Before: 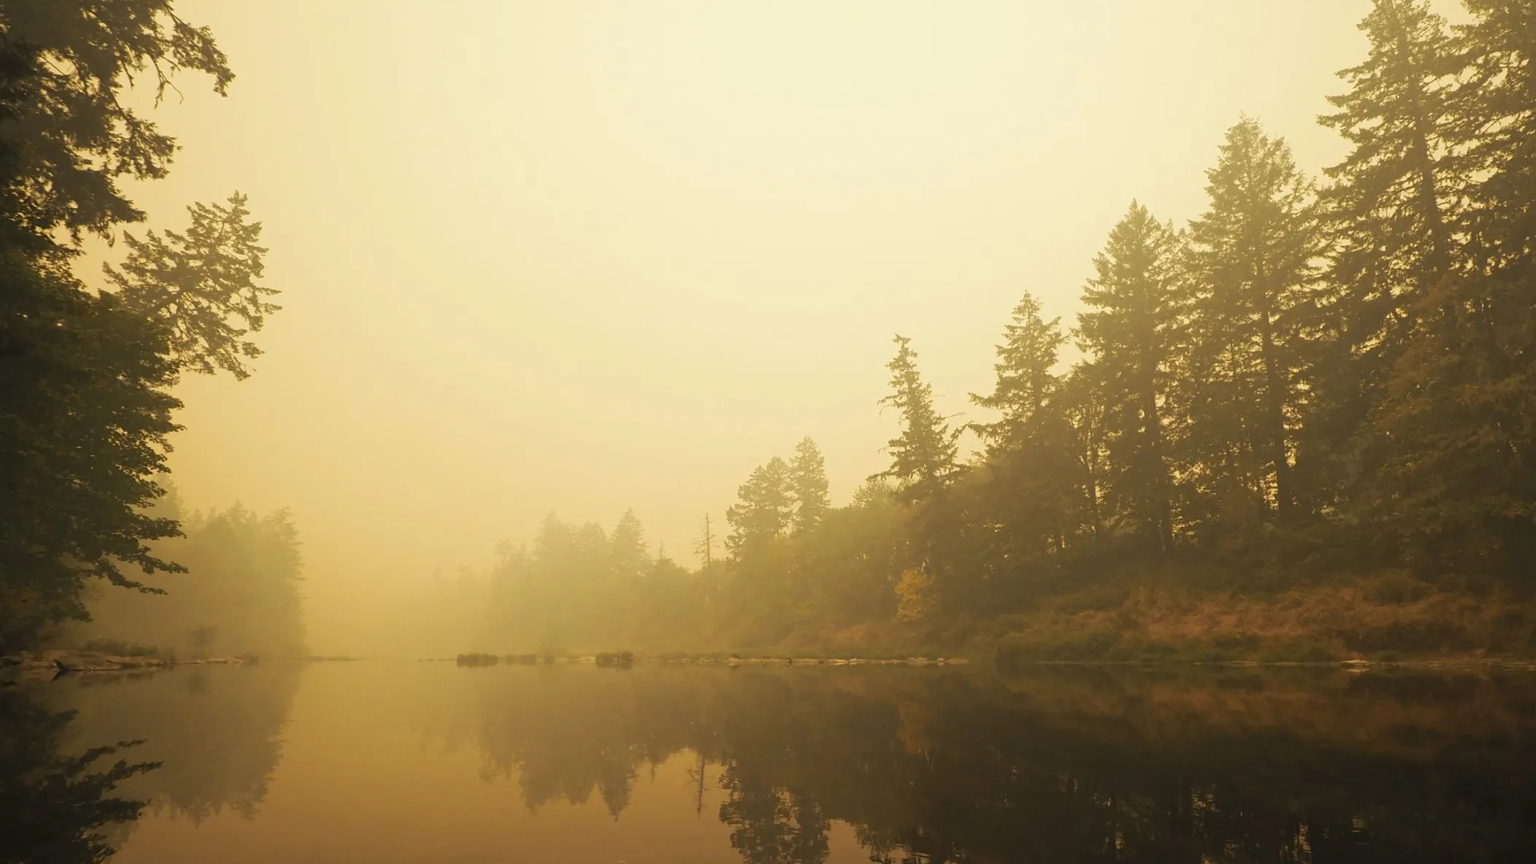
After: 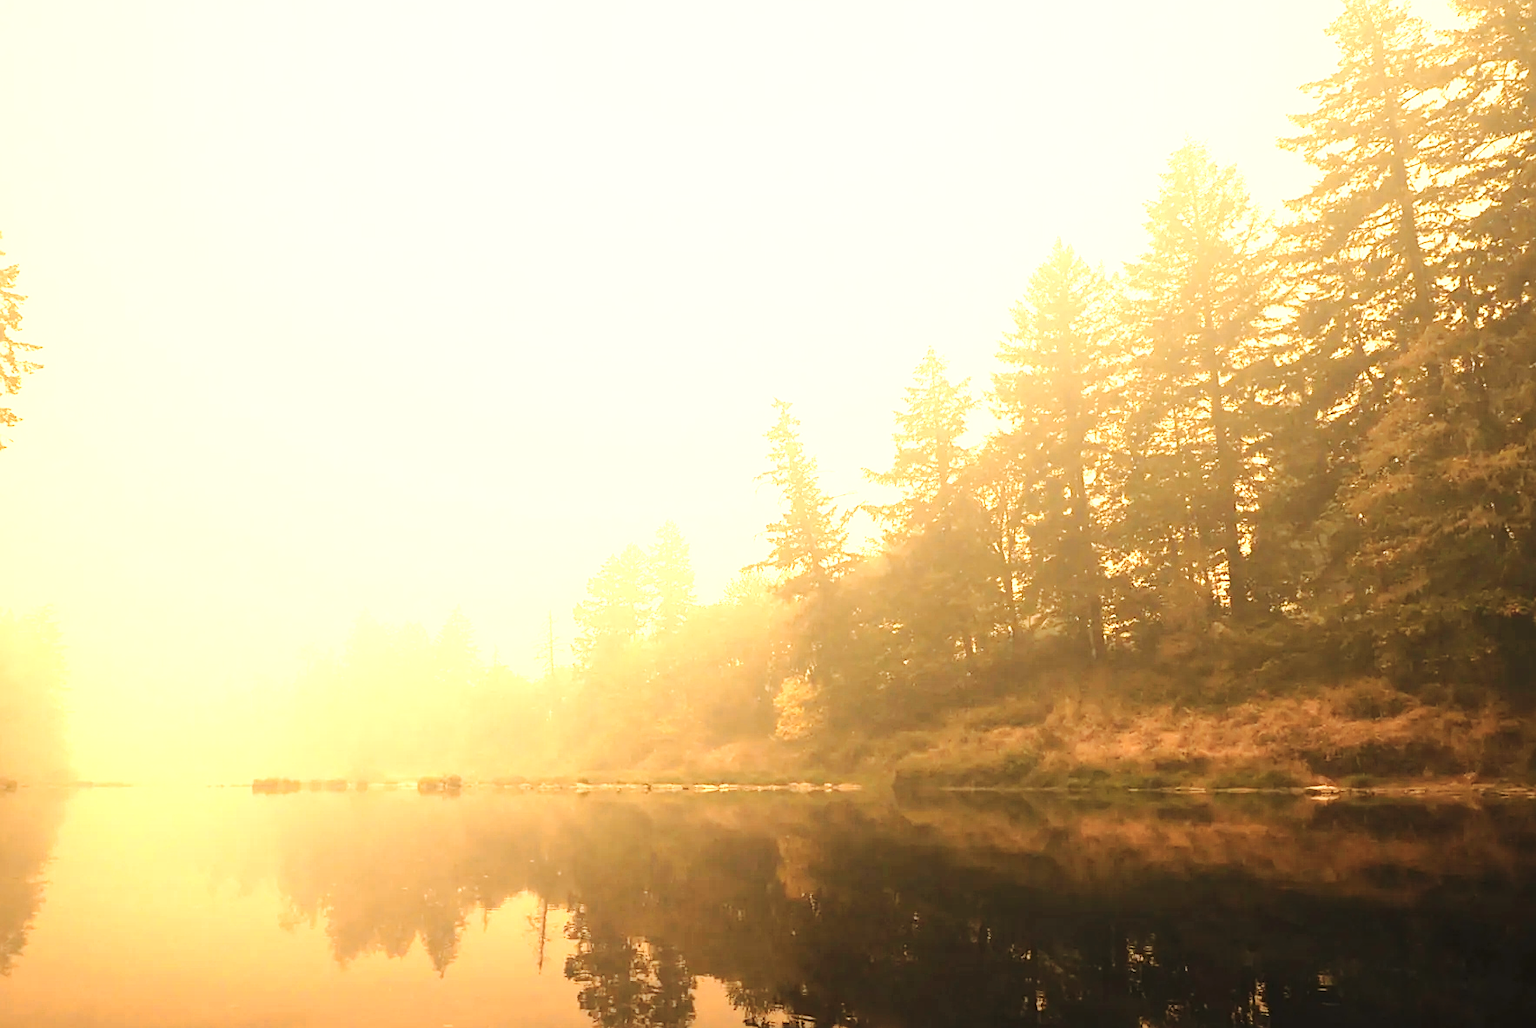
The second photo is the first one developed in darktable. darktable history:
sharpen: on, module defaults
crop: left 15.967%
base curve: curves: ch0 [(0, 0) (0.028, 0.03) (0.121, 0.232) (0.46, 0.748) (0.859, 0.968) (1, 1)], preserve colors none
color zones: curves: ch0 [(0.018, 0.548) (0.197, 0.654) (0.425, 0.447) (0.605, 0.658) (0.732, 0.579)]; ch1 [(0.105, 0.531) (0.224, 0.531) (0.386, 0.39) (0.618, 0.456) (0.732, 0.456) (0.956, 0.421)]; ch2 [(0.039, 0.583) (0.215, 0.465) (0.399, 0.544) (0.465, 0.548) (0.614, 0.447) (0.724, 0.43) (0.882, 0.623) (0.956, 0.632)]
